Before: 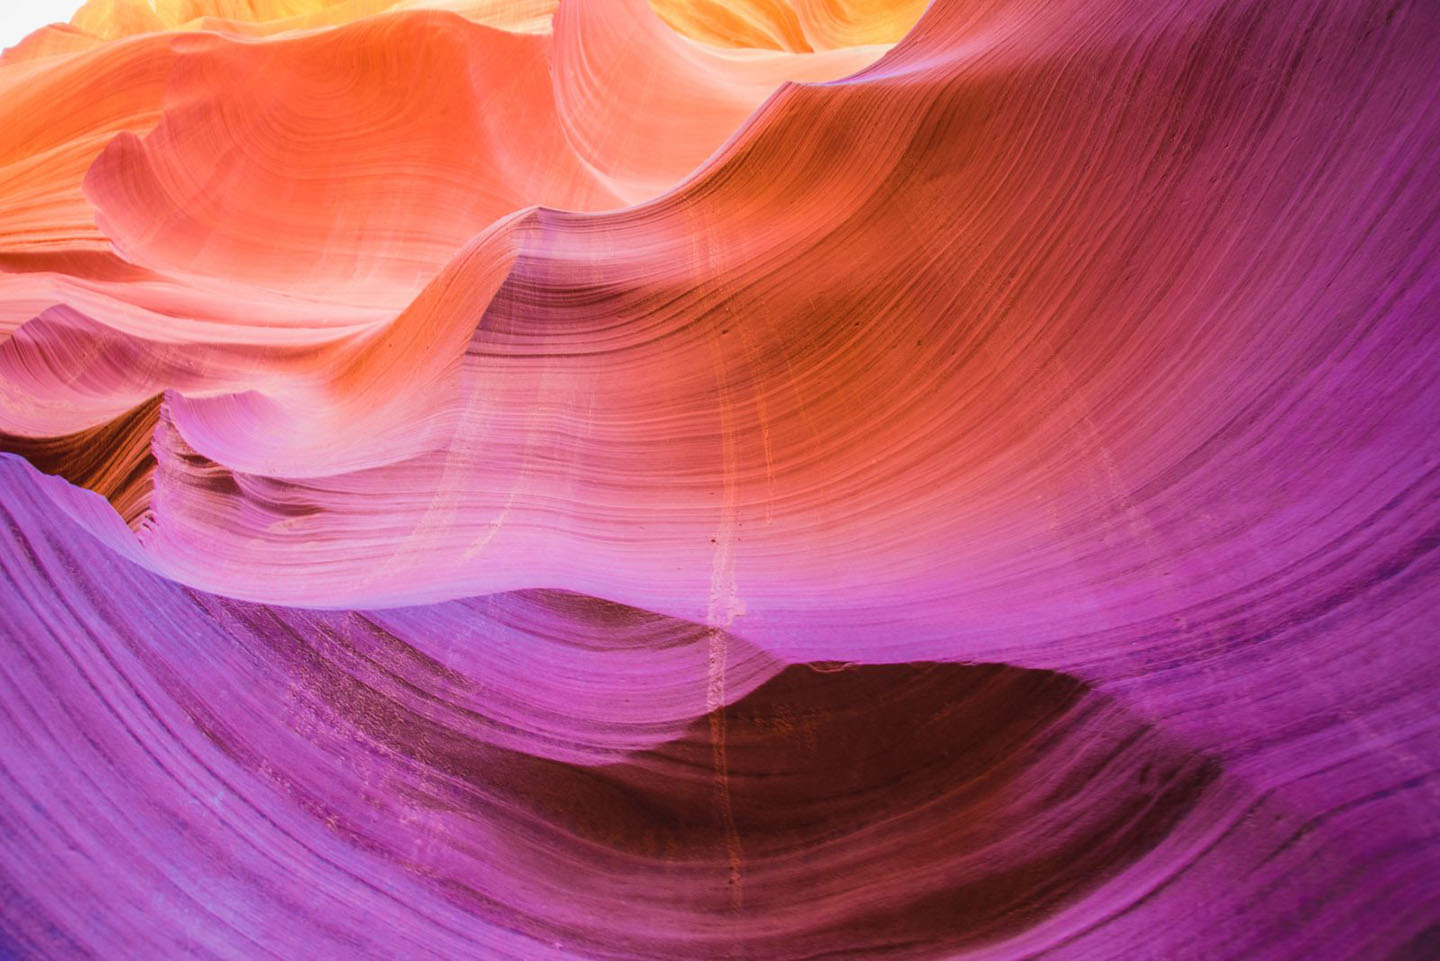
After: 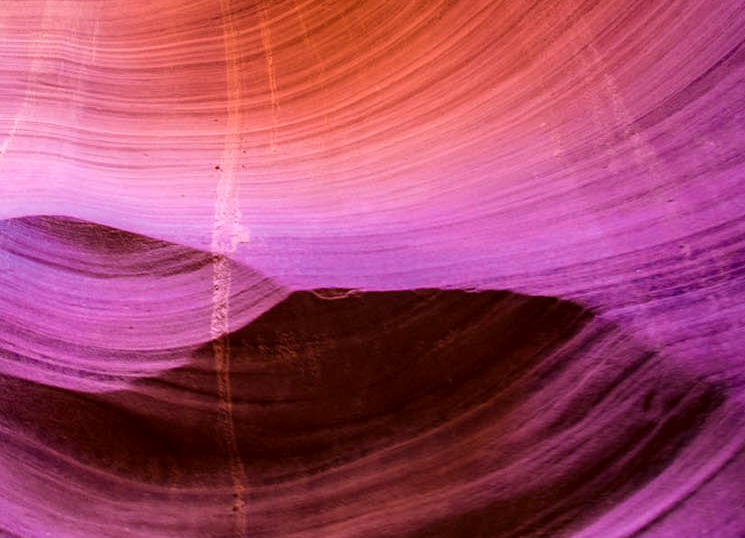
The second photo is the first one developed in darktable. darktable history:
local contrast: highlights 60%, shadows 60%, detail 160%
crop: left 34.479%, top 38.822%, right 13.718%, bottom 5.172%
